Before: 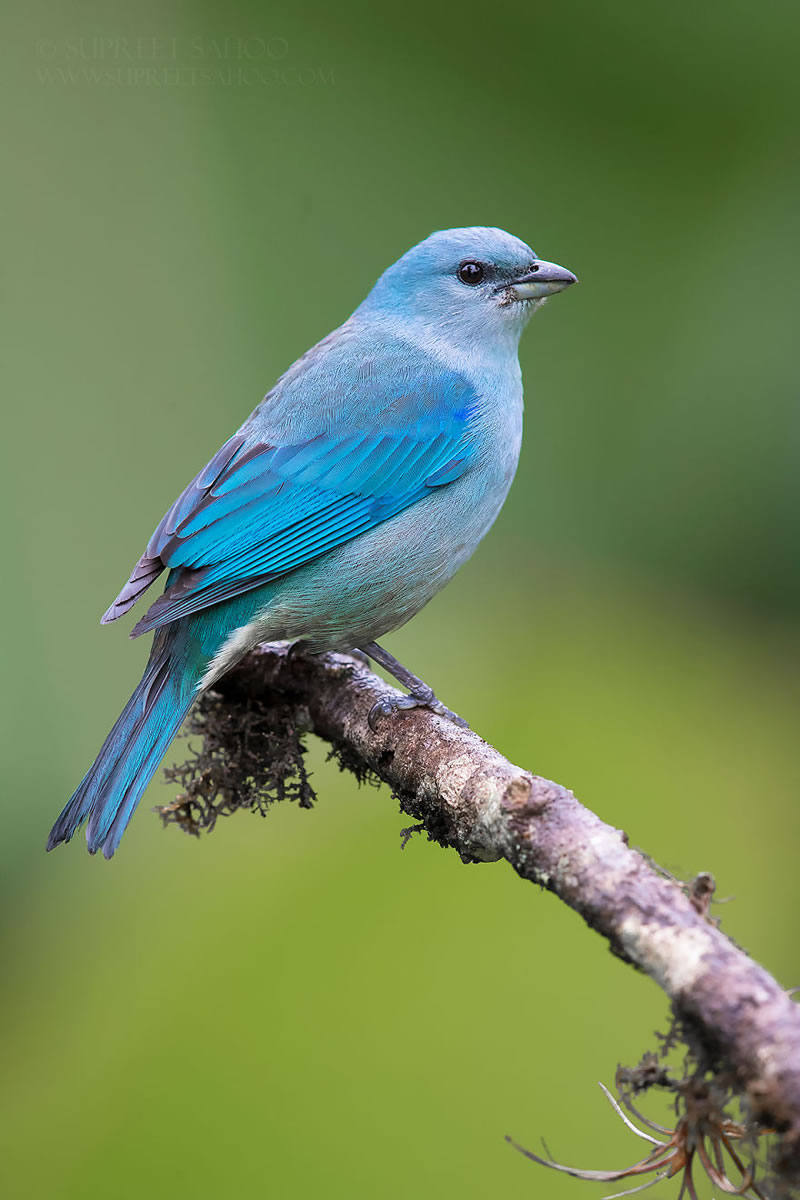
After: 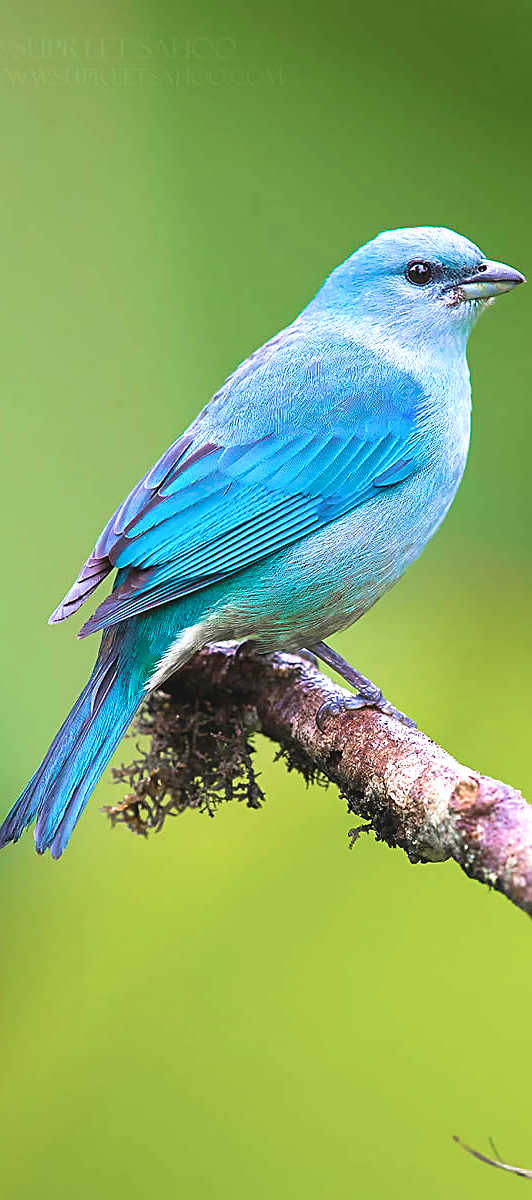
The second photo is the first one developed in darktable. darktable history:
crop and rotate: left 6.547%, right 26.925%
velvia: strength 74.41%
sharpen: on, module defaults
exposure: black level correction -0.005, exposure 0.628 EV, compensate highlight preservation false
